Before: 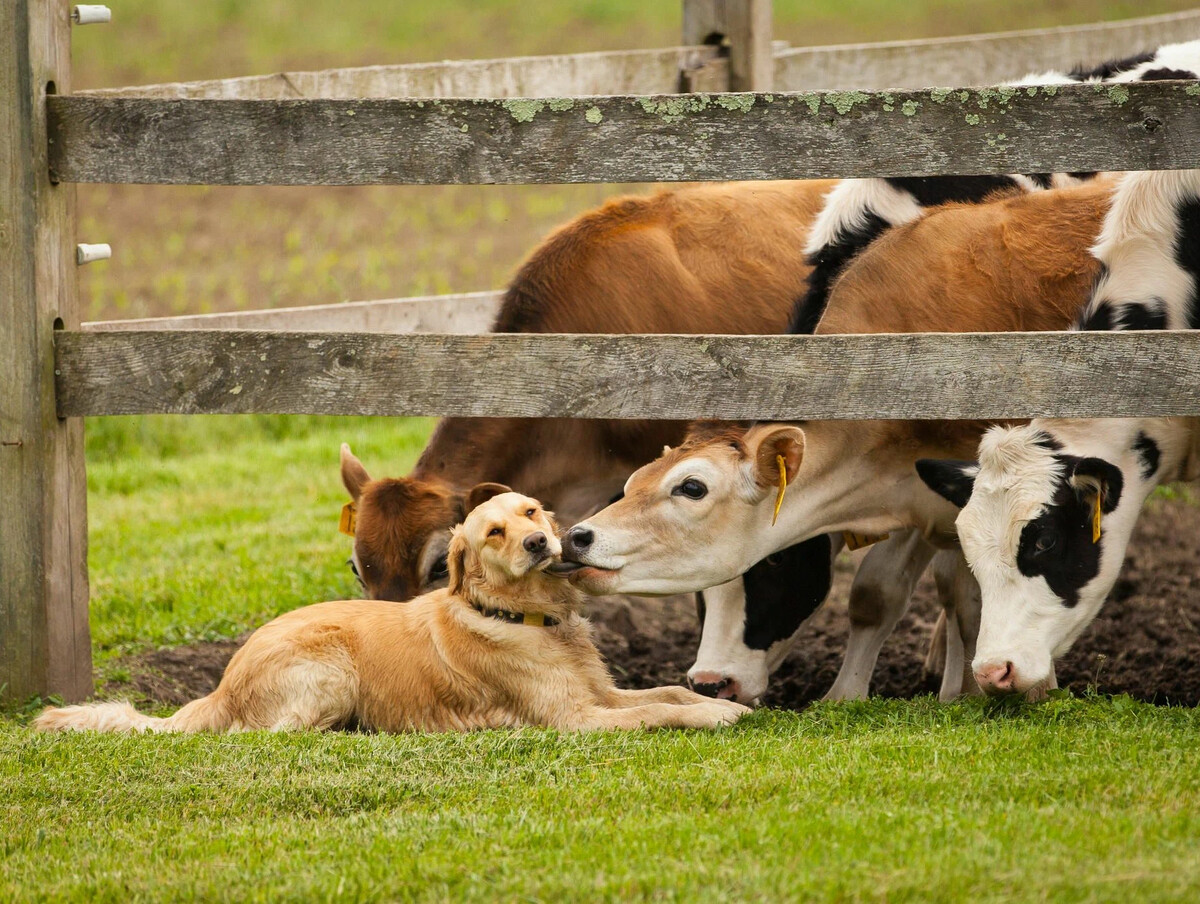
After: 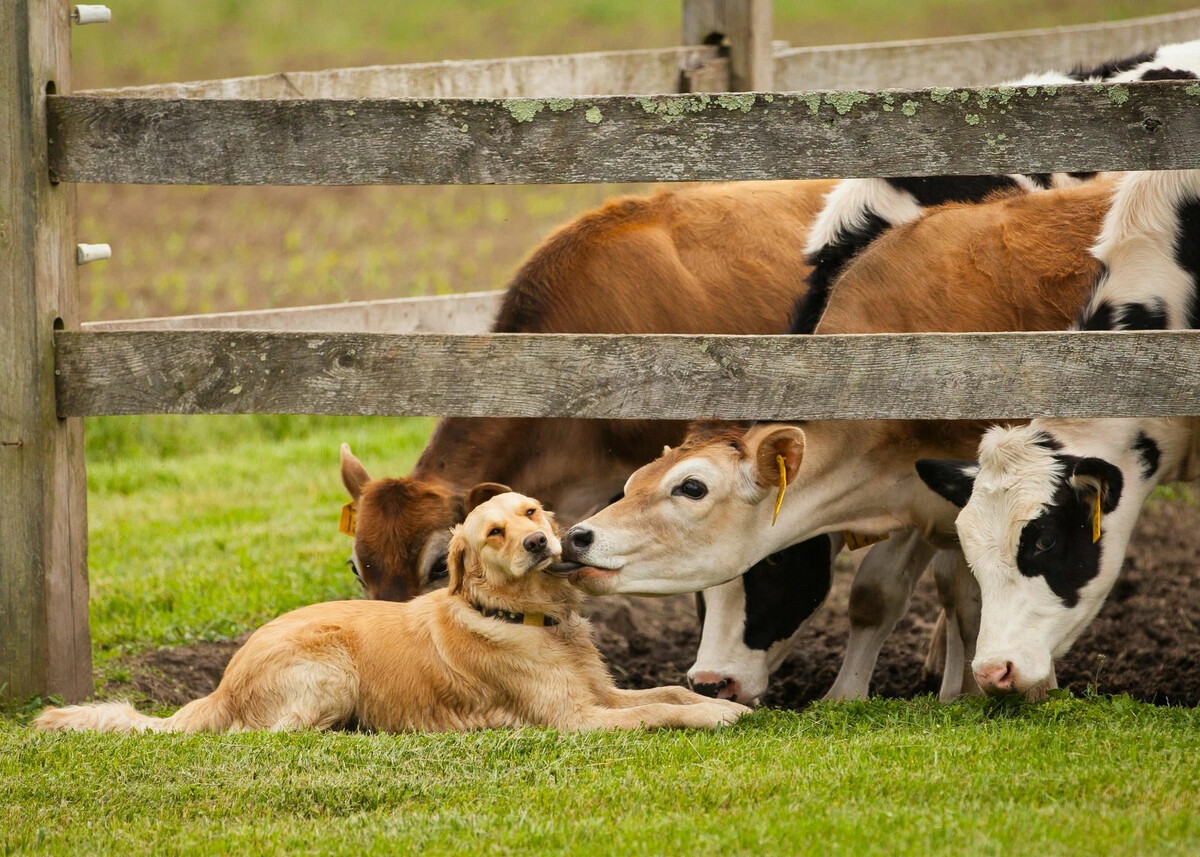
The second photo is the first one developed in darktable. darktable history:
exposure: exposure -0.041 EV, compensate highlight preservation false
crop and rotate: top 0%, bottom 5.097%
